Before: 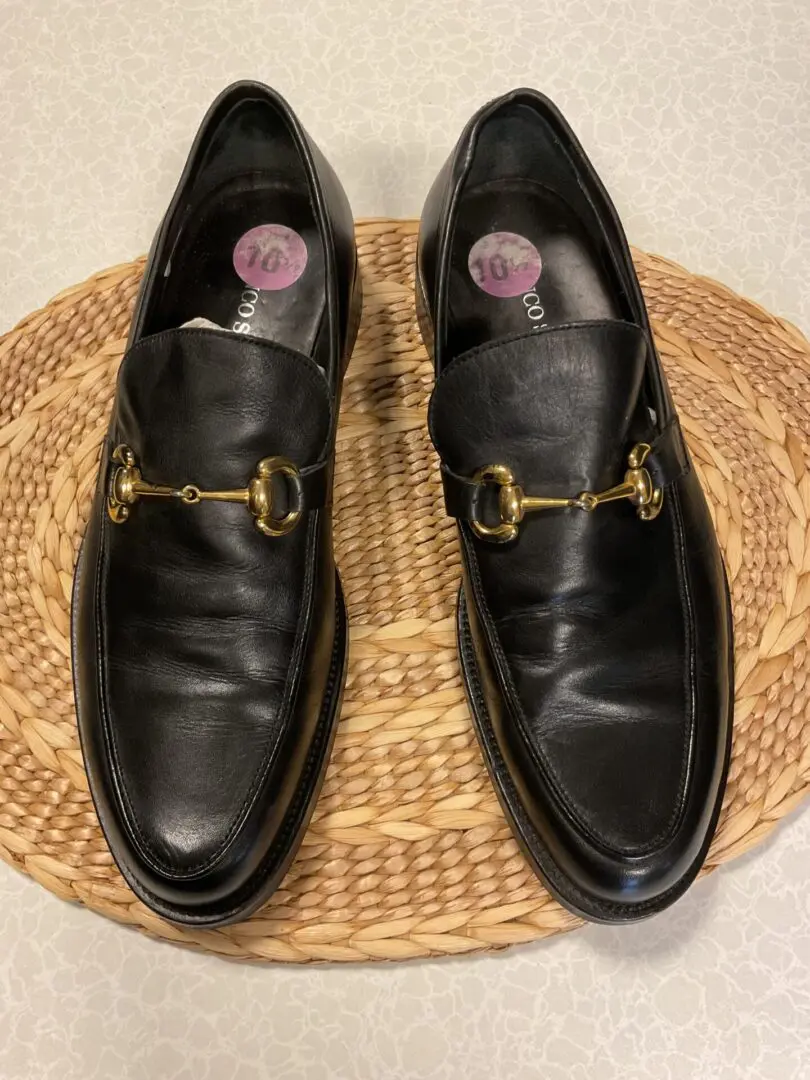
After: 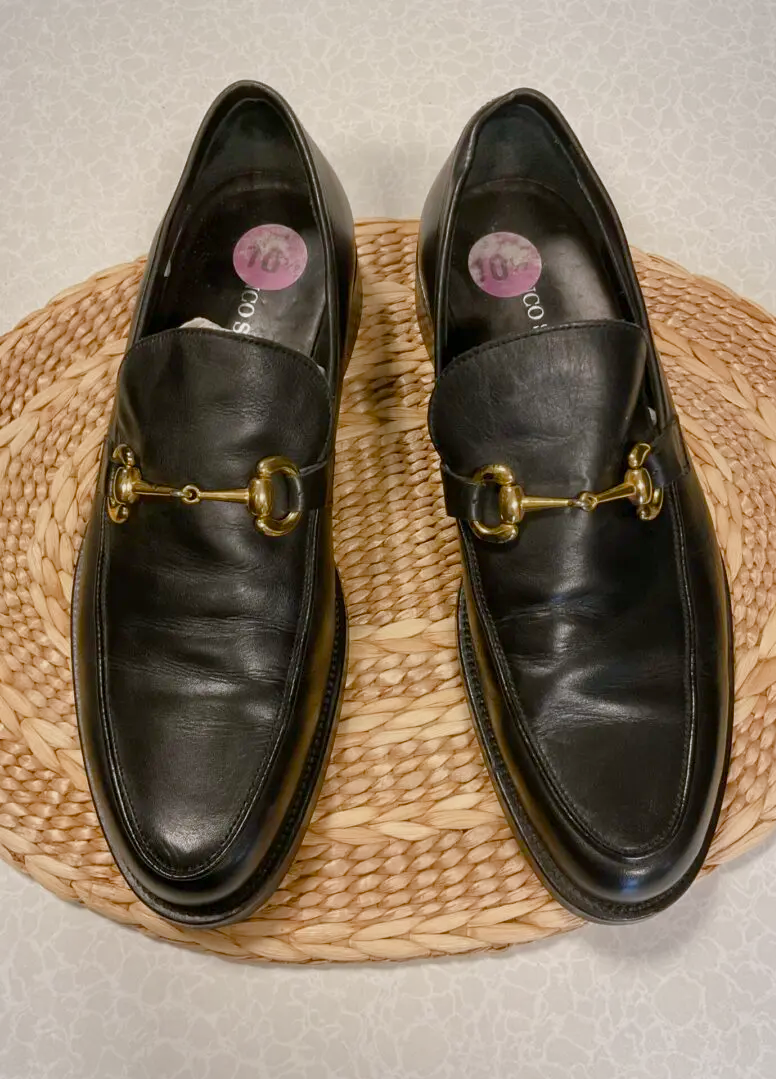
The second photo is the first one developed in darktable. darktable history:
color balance rgb: shadows lift › chroma 1%, shadows lift › hue 113°, highlights gain › chroma 0.2%, highlights gain › hue 333°, perceptual saturation grading › global saturation 20%, perceptual saturation grading › highlights -50%, perceptual saturation grading › shadows 25%, contrast -10%
crop: right 4.126%, bottom 0.031%
vignetting: brightness -0.167
